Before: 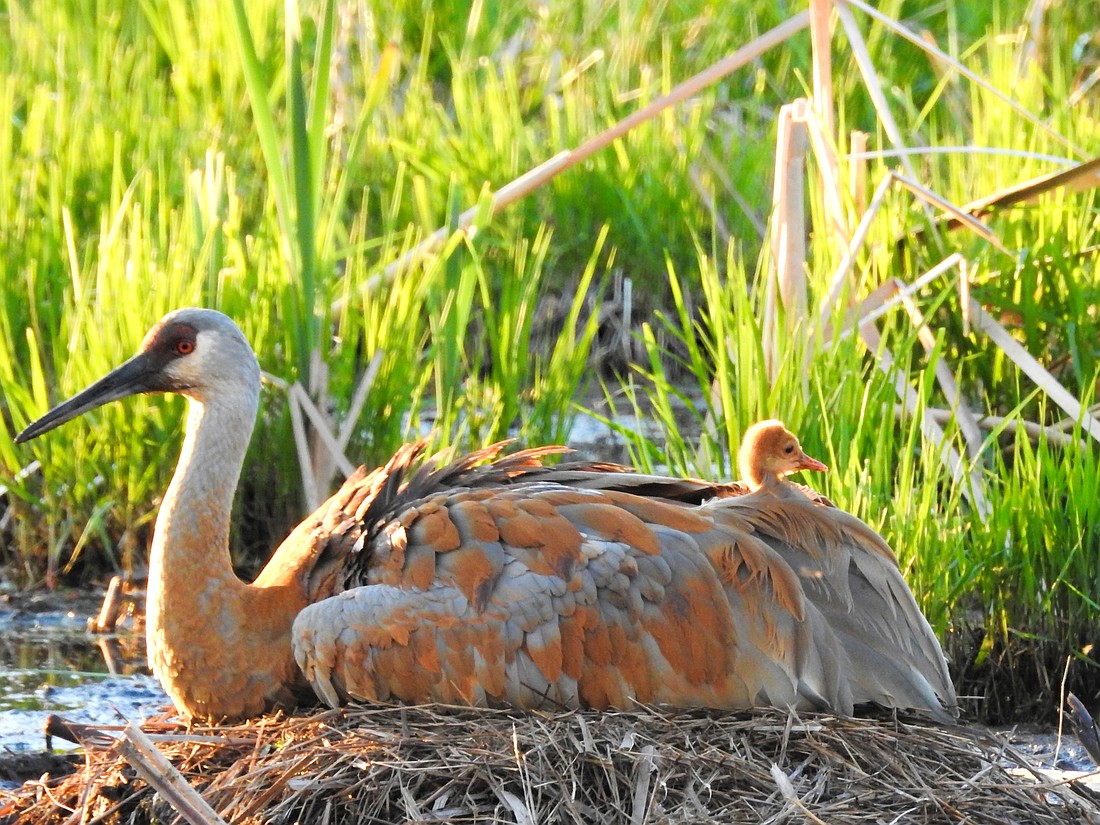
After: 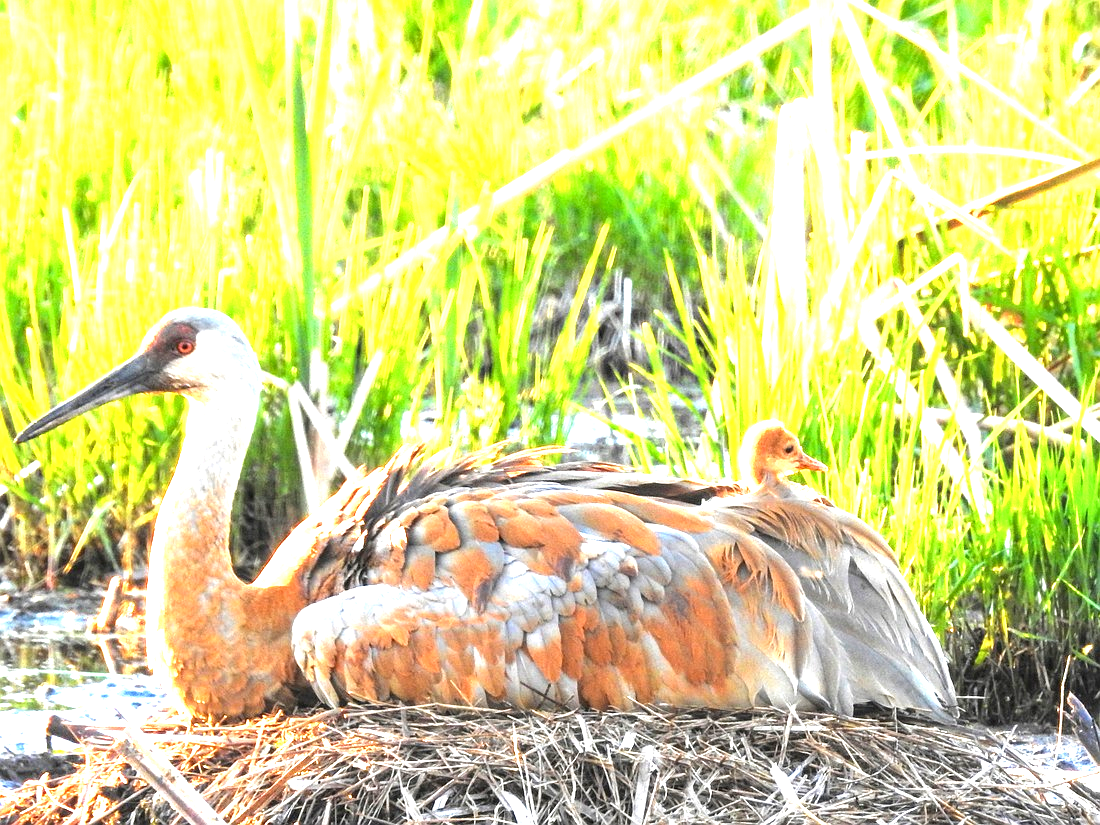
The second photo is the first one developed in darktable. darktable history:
local contrast: detail 130%
exposure: black level correction 0, exposure 1.674 EV, compensate highlight preservation false
